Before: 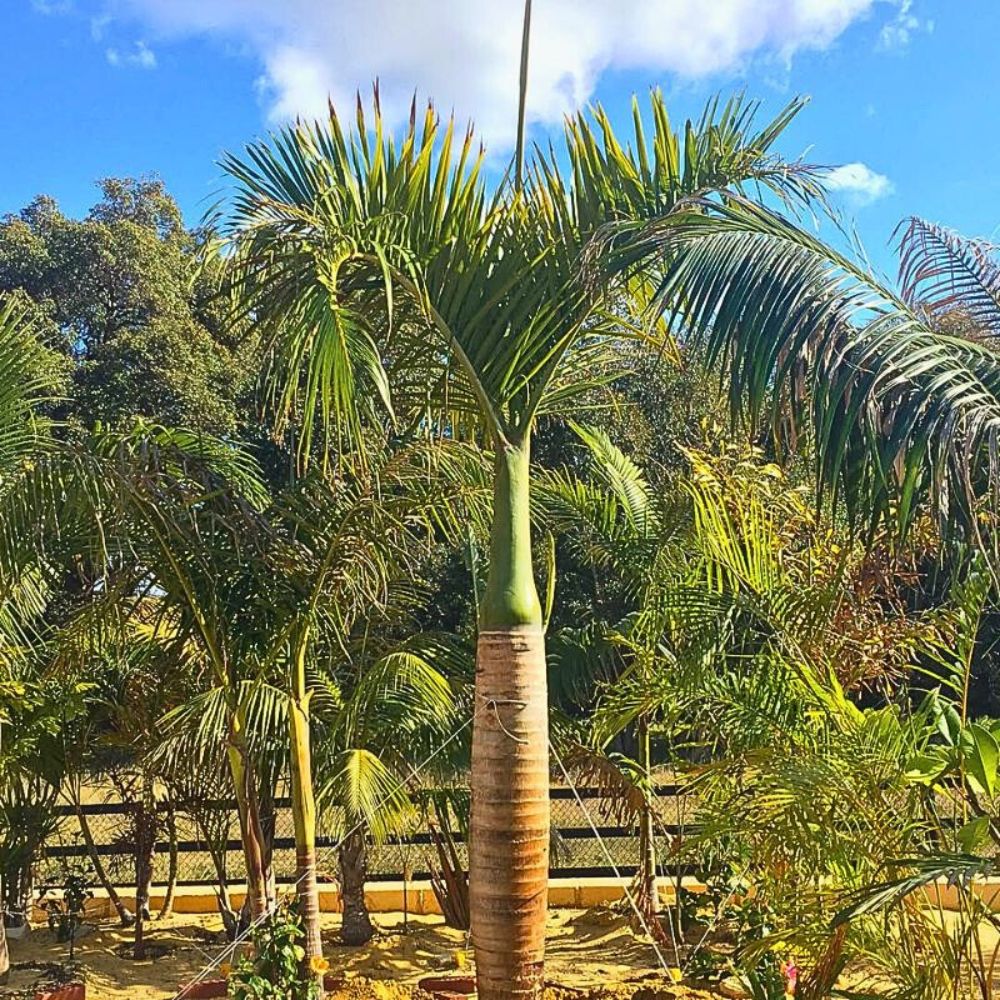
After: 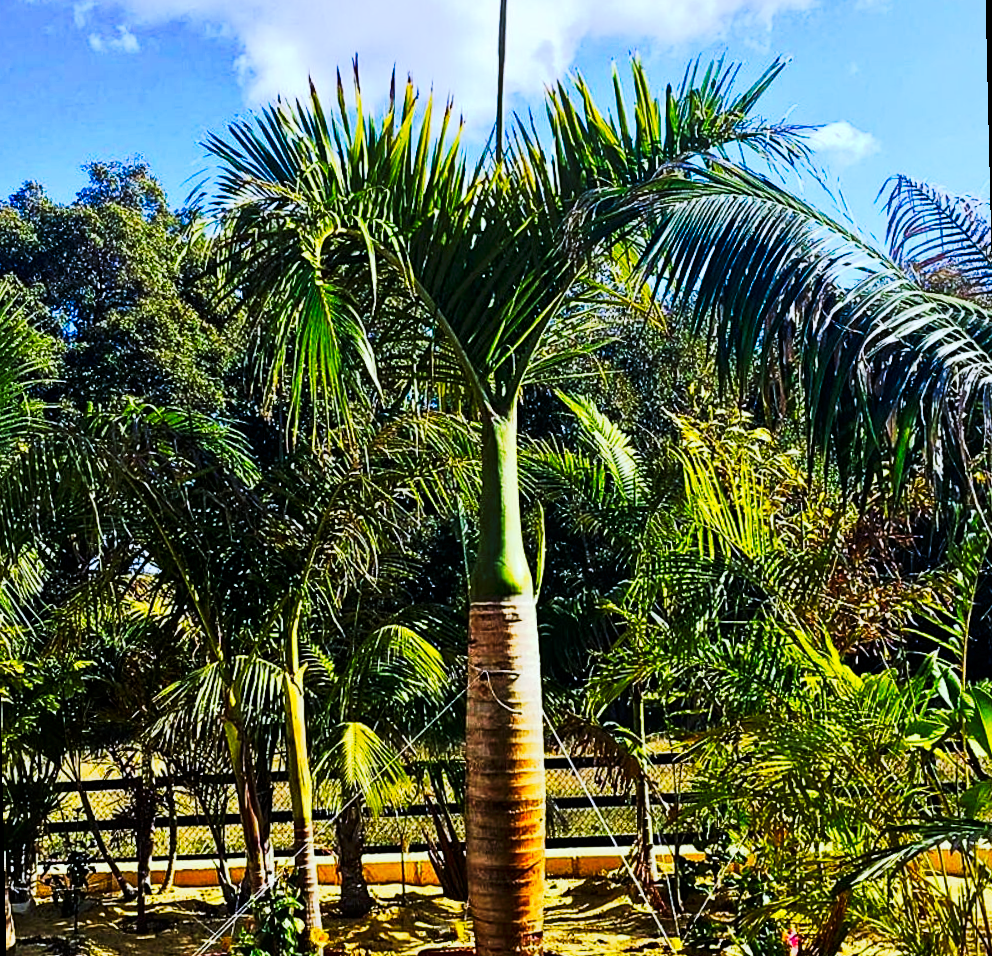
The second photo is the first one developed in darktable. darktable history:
exposure: black level correction 0.016, exposure -0.009 EV, compensate highlight preservation false
tone curve: curves: ch0 [(0, 0) (0.003, 0.005) (0.011, 0.006) (0.025, 0.004) (0.044, 0.004) (0.069, 0.007) (0.1, 0.014) (0.136, 0.018) (0.177, 0.034) (0.224, 0.065) (0.277, 0.089) (0.335, 0.143) (0.399, 0.219) (0.468, 0.327) (0.543, 0.455) (0.623, 0.63) (0.709, 0.786) (0.801, 0.87) (0.898, 0.922) (1, 1)], preserve colors none
white balance: red 0.948, green 1.02, blue 1.176
shadows and highlights: shadows 37.27, highlights -28.18, soften with gaussian
rotate and perspective: rotation -1.32°, lens shift (horizontal) -0.031, crop left 0.015, crop right 0.985, crop top 0.047, crop bottom 0.982
